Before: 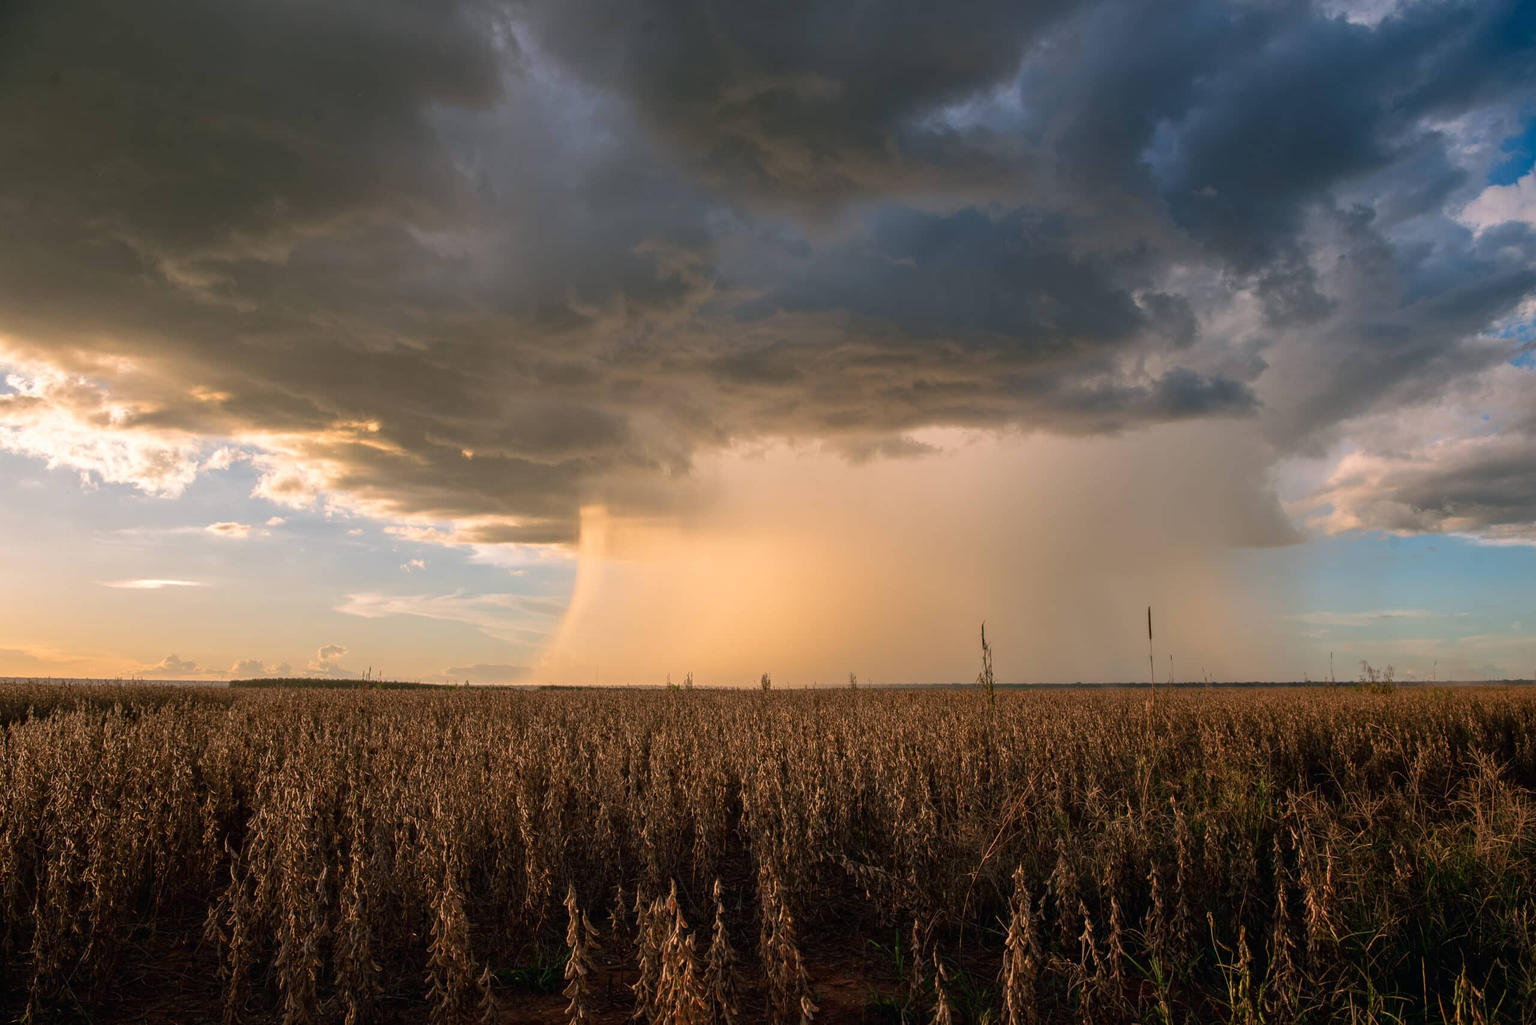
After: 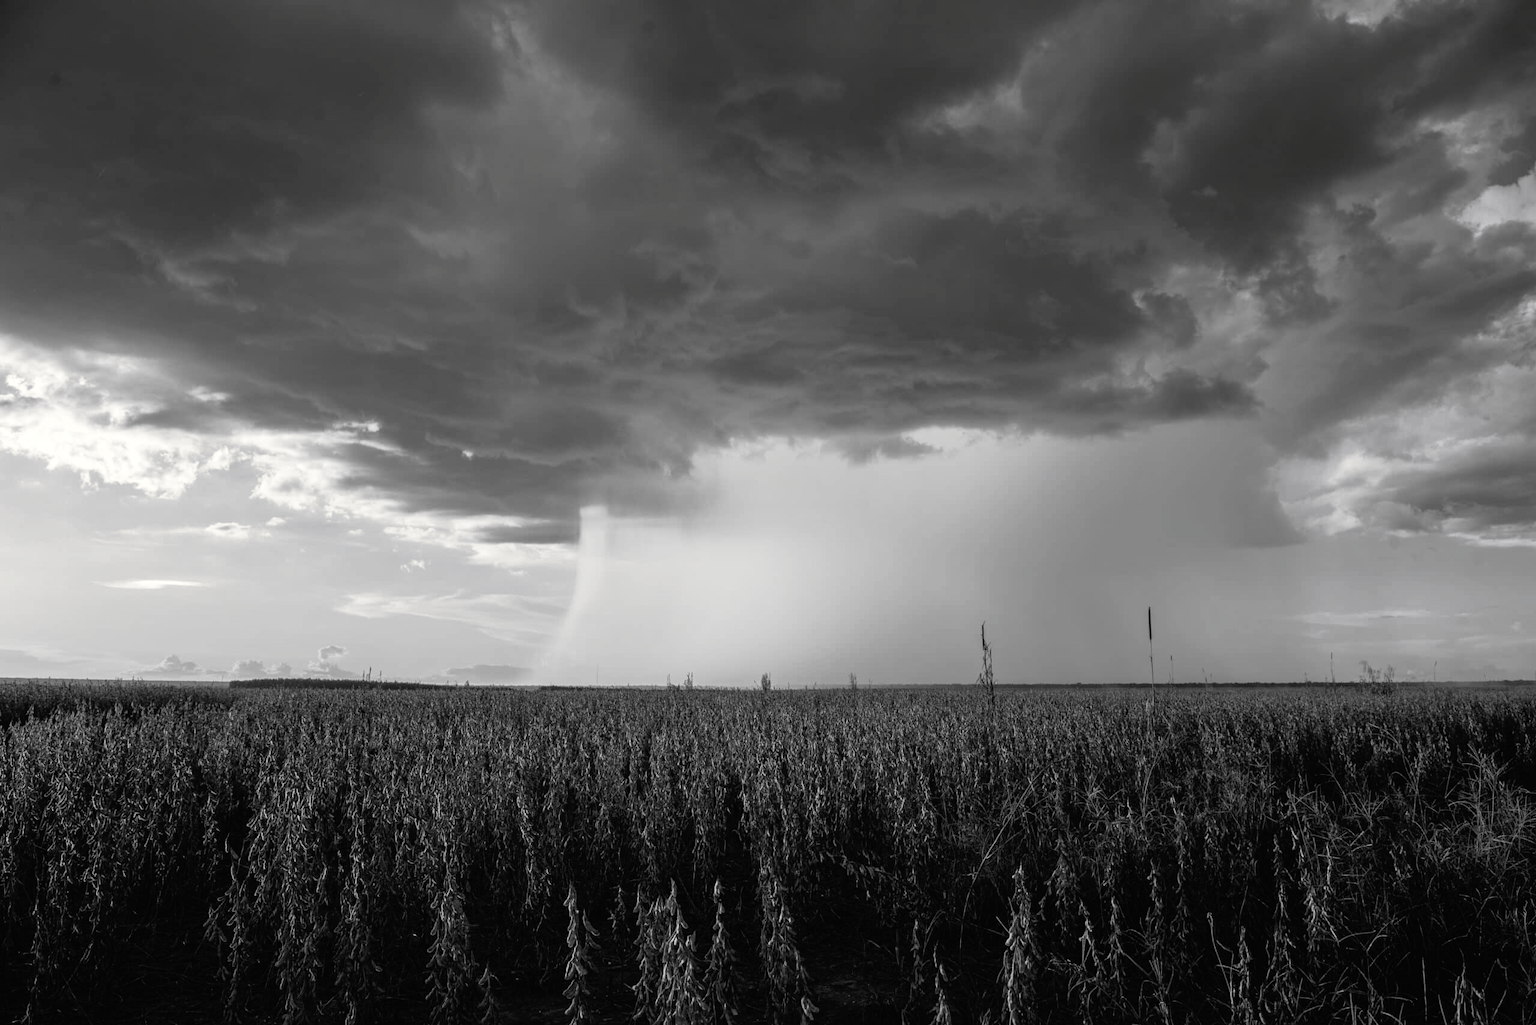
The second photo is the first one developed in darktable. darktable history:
tone curve: curves: ch0 [(0, 0) (0.003, 0.005) (0.011, 0.008) (0.025, 0.014) (0.044, 0.021) (0.069, 0.027) (0.1, 0.041) (0.136, 0.083) (0.177, 0.138) (0.224, 0.197) (0.277, 0.259) (0.335, 0.331) (0.399, 0.399) (0.468, 0.476) (0.543, 0.547) (0.623, 0.635) (0.709, 0.753) (0.801, 0.847) (0.898, 0.94) (1, 1)], preserve colors none
color look up table: target L [90.94, 93.05, 100.32, 89.53, 65.99, 62.72, 66.24, 42.78, 46.84, 43.46, 34.88, 22.92, 3.967, 201, 74.78, 75.52, 71.96, 61.7, 59.02, 51.62, 34.88, 51.22, 39.07, 23.52, 16.59, 22.92, 100, 79.52, 80.24, 80.6, 68.49, 59.02, 59.92, 56.71, 48.44, 58.64, 37.12, 43.73, 32.75, 37.12, 25.32, 3.321, 5.464, 90.24, 75.15, 62.08, 64.74, 50.83, 29.73], target a [-0.002, -0.1, 0.001, -0.001, 0.001, 0.001, 0.001, 0, 0, 0.001, 0, 0.001, 0 ×4, 0.001, 0.001, 0 ×7, 0.001, -0.471, 0 ×5, 0.001, 0, 0, 0, 0.001, 0.001, 0, 0.001, 0, 0, -0.109, -0.001, 0, 0, 0.001, 0, 0], target b [0.024, 1.233, -0.003, 0.023, -0.006, -0.006, -0.006, 0, 0, -0.004, 0, -0.003, 0, -0.001, 0.001, 0.001, -0.006, -0.005, 0 ×5, -0.003, -0.001, -0.003, 5.992, 0.001, 0.001, 0.001, 0, 0, -0.006, 0, 0, 0, -0.004, -0.004, 0, -0.004, -0.003, 0, 1.351, 0.001, 0.001, 0, -0.005, 0, -0.001], num patches 49
